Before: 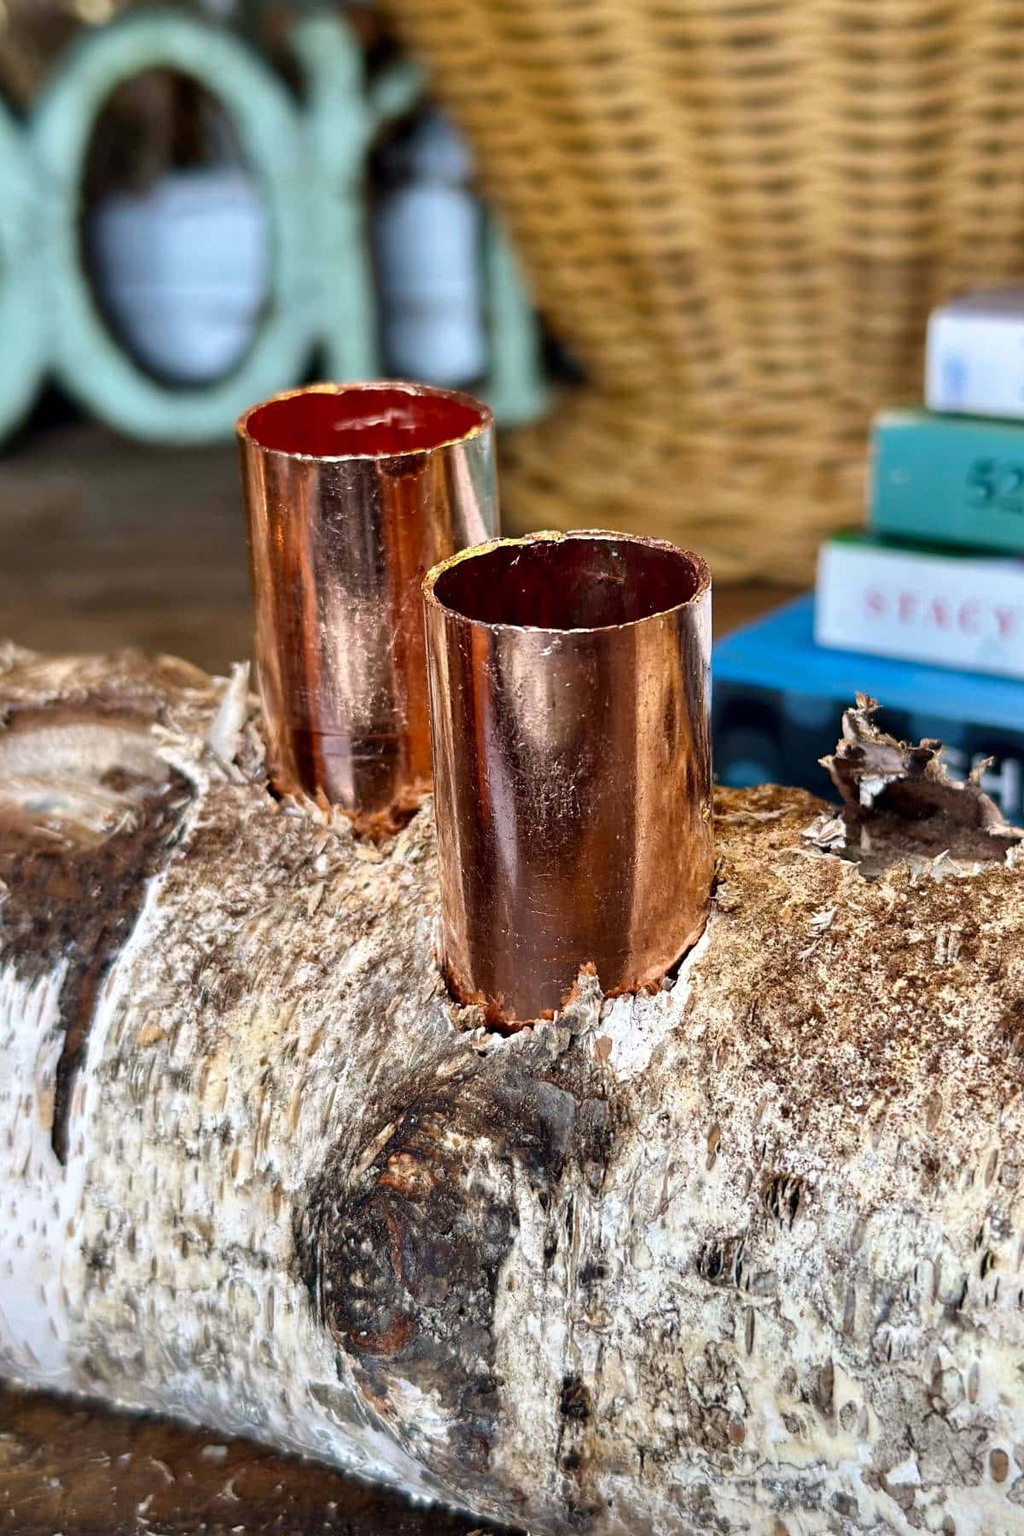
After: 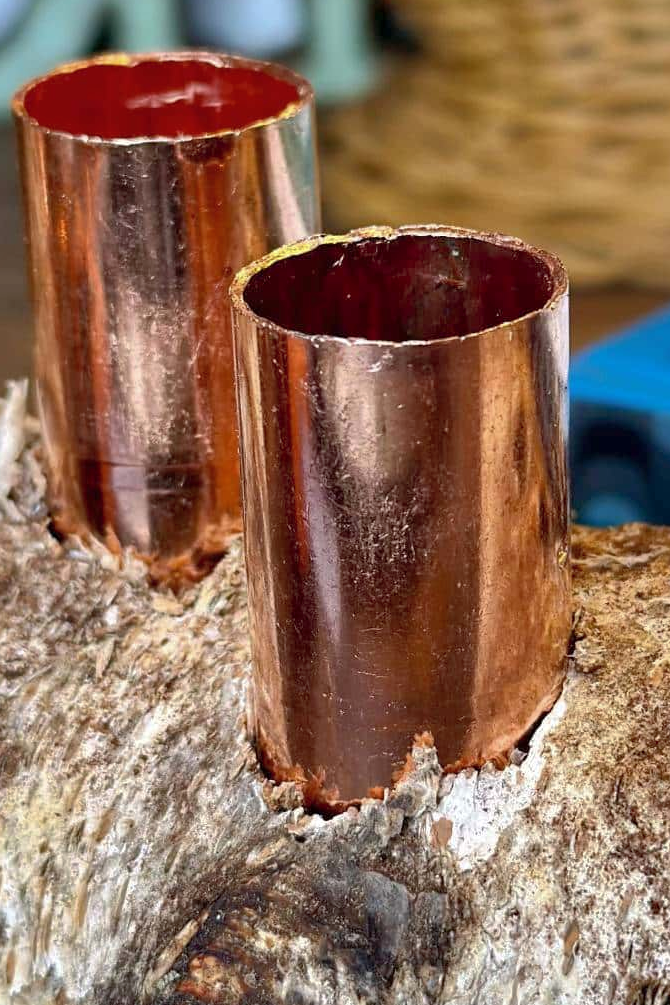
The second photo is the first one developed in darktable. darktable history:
shadows and highlights: on, module defaults
crop and rotate: left 22.13%, top 22.054%, right 22.026%, bottom 22.102%
